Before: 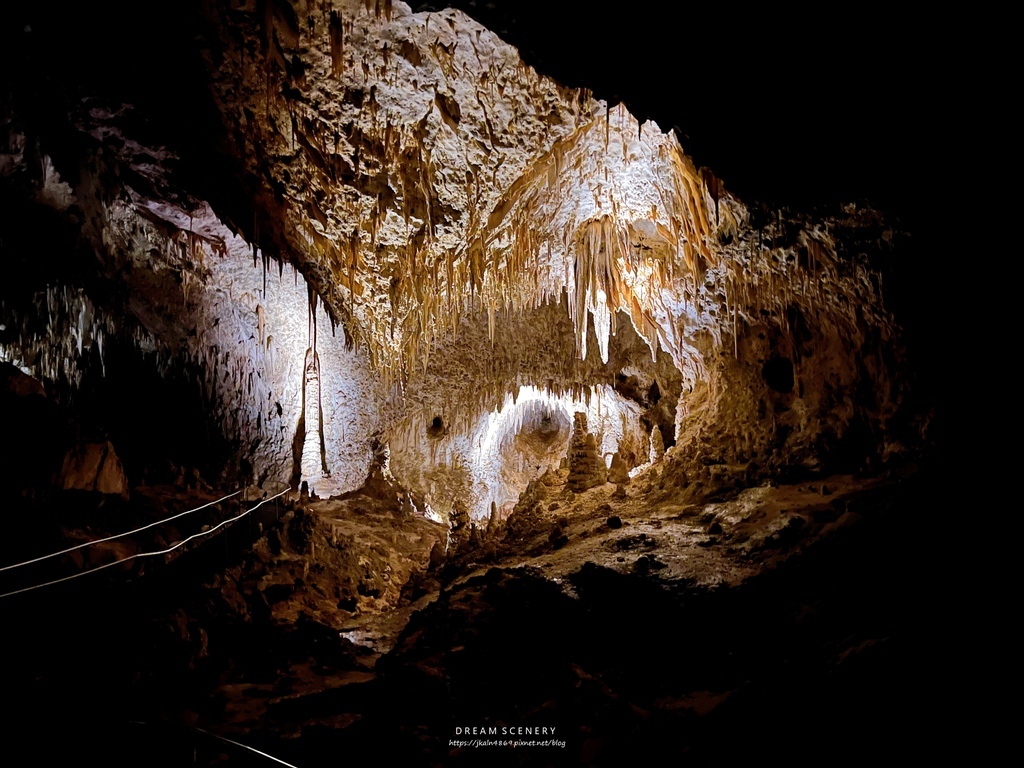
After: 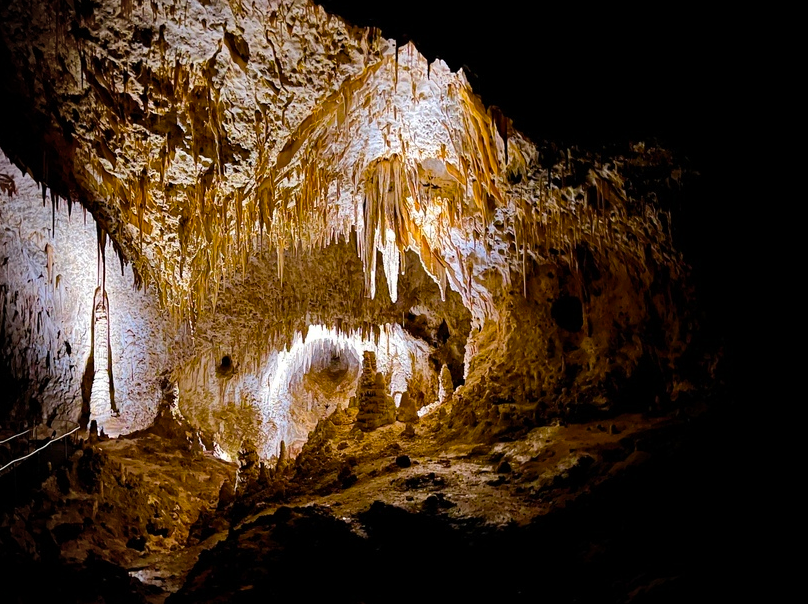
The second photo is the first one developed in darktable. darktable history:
crop and rotate: left 20.626%, top 7.964%, right 0.408%, bottom 13.367%
vignetting: on, module defaults
color balance rgb: perceptual saturation grading › global saturation 30.941%, global vibrance 14.56%
